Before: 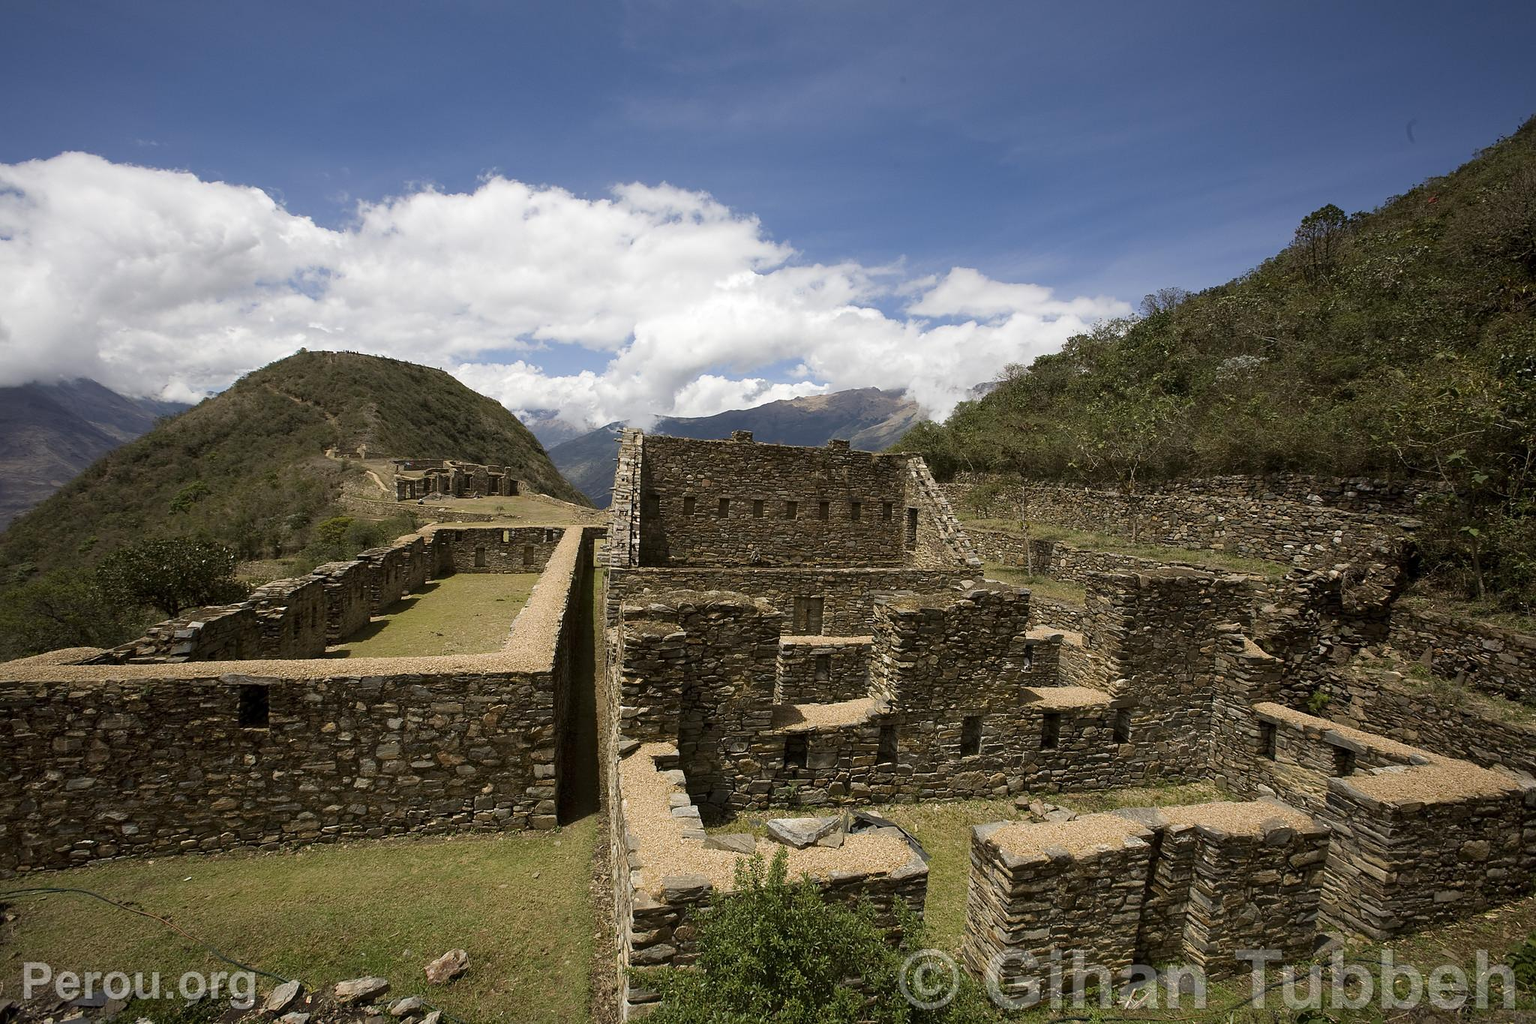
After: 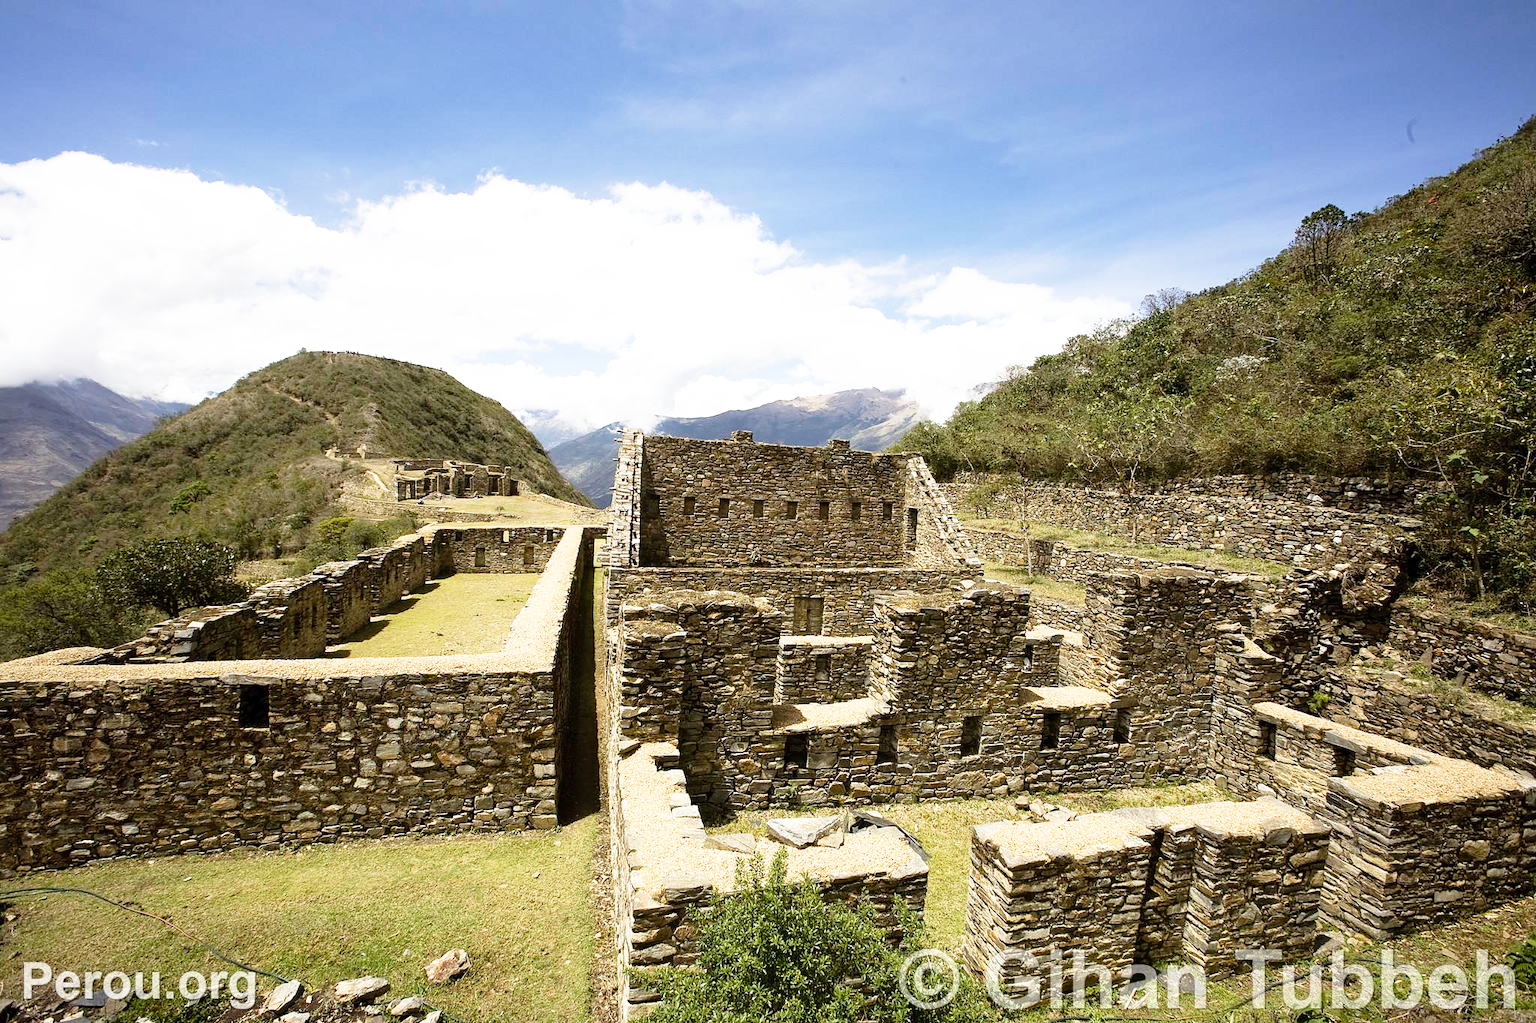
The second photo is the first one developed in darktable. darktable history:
exposure: exposure 0.376 EV, compensate highlight preservation false
base curve: curves: ch0 [(0, 0) (0.012, 0.01) (0.073, 0.168) (0.31, 0.711) (0.645, 0.957) (1, 1)], preserve colors none
